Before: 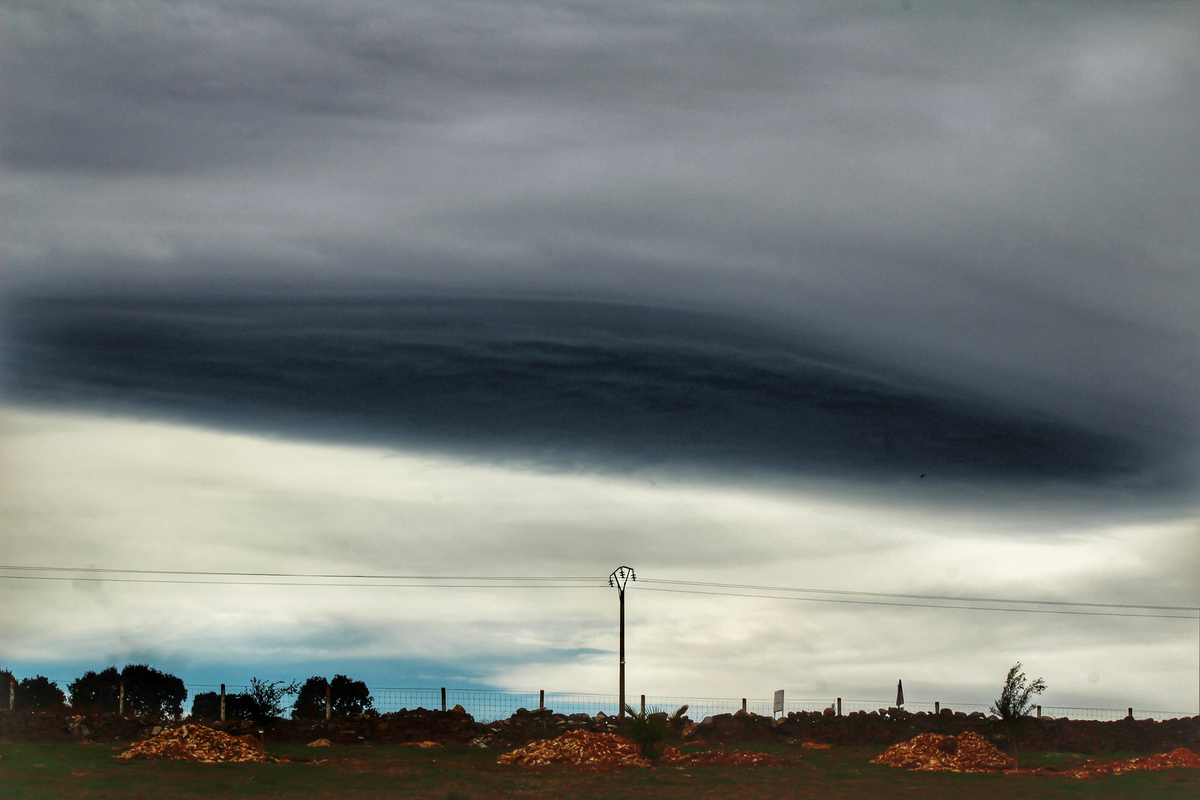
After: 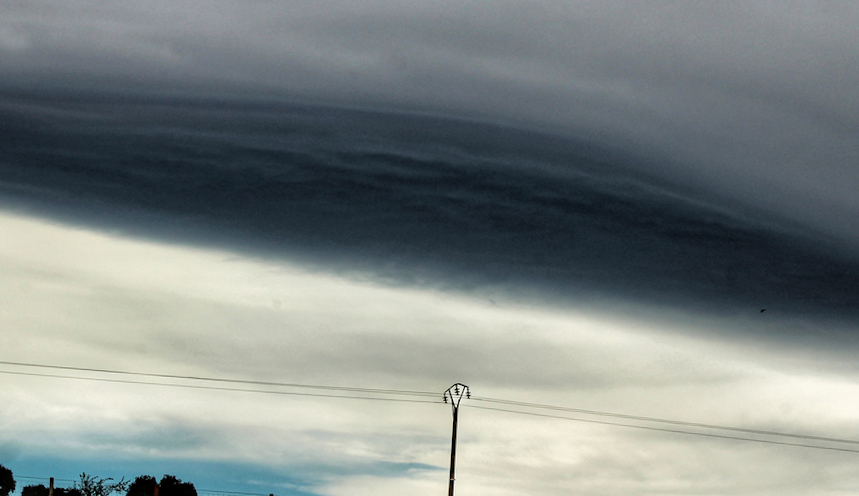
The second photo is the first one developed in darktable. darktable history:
local contrast: highlights 100%, shadows 100%, detail 120%, midtone range 0.2
crop and rotate: angle -3.37°, left 9.79%, top 20.73%, right 12.42%, bottom 11.82%
